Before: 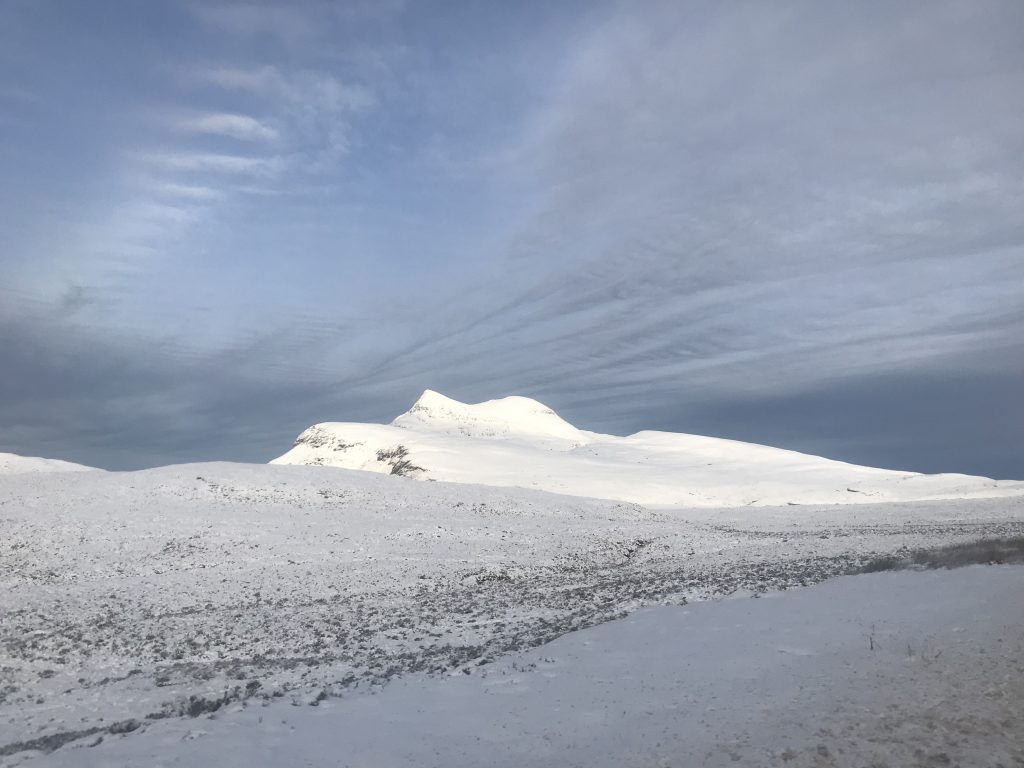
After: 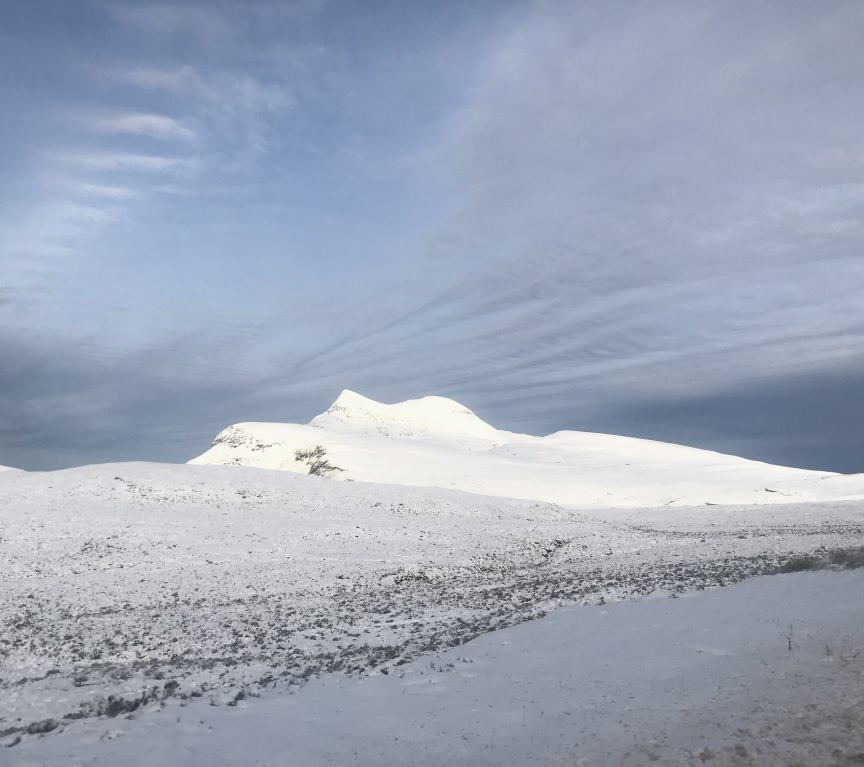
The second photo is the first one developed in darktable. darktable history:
shadows and highlights: shadows -64.12, white point adjustment -5.15, highlights 60.97, highlights color adjustment 45.26%
crop: left 8.036%, right 7.509%
